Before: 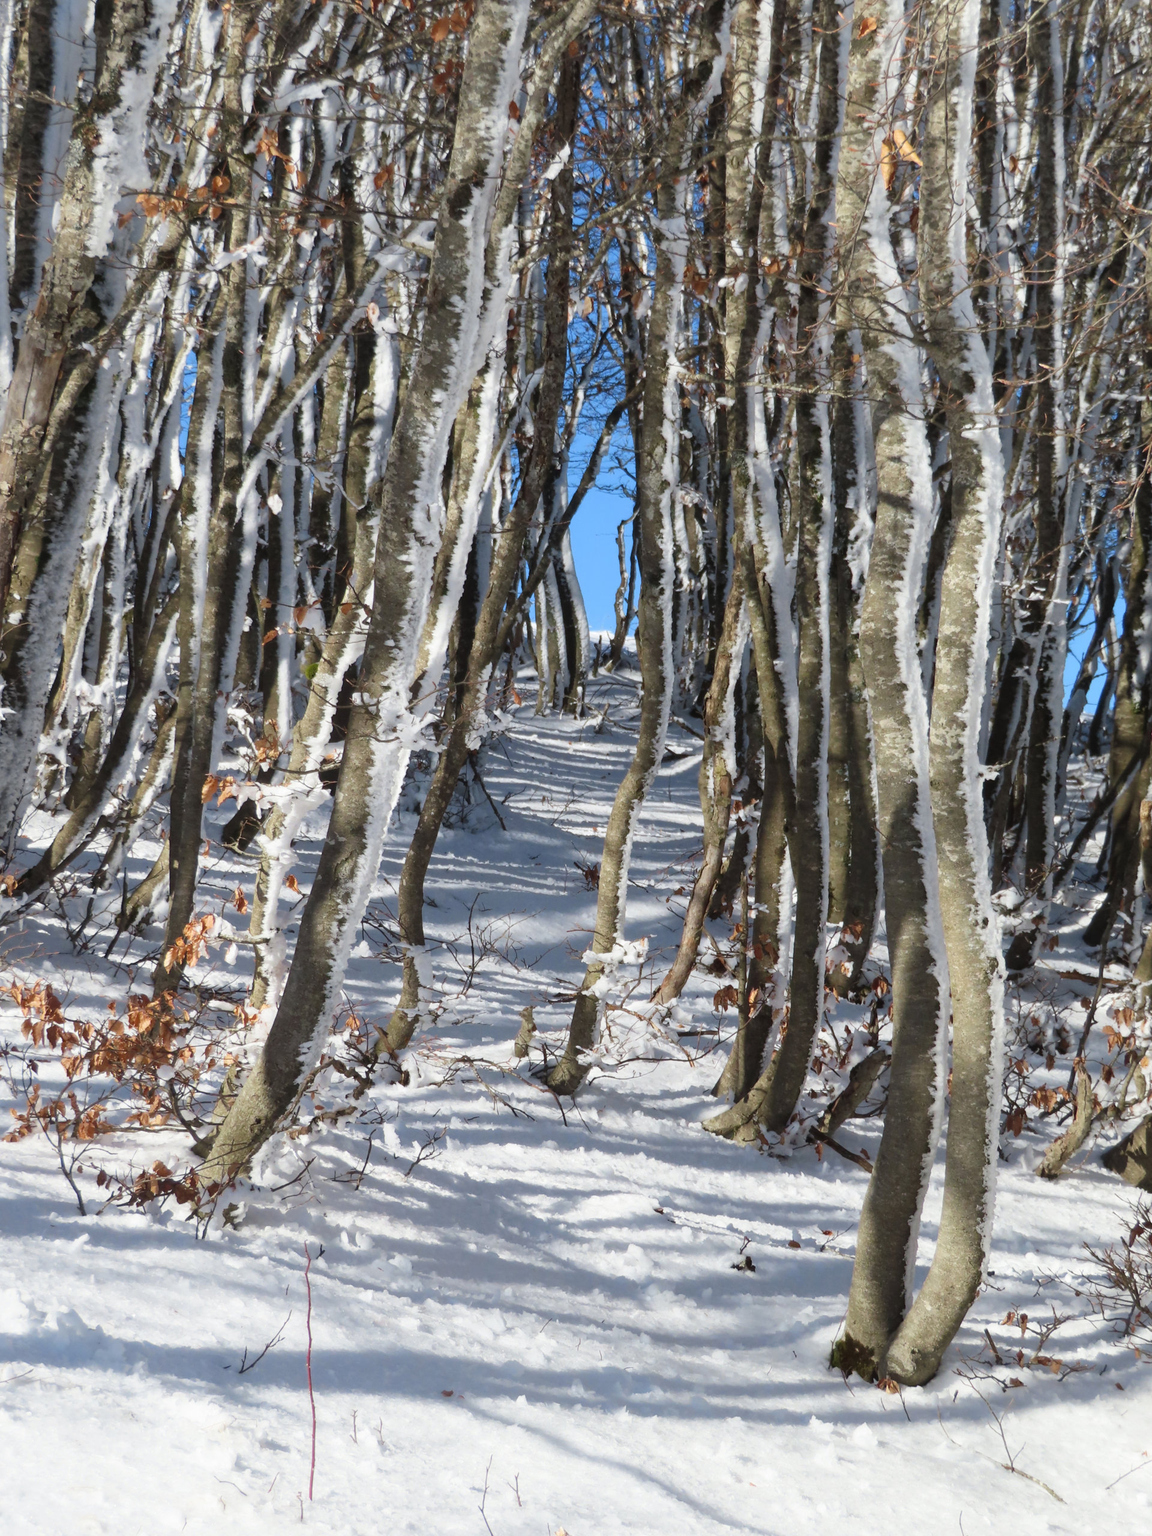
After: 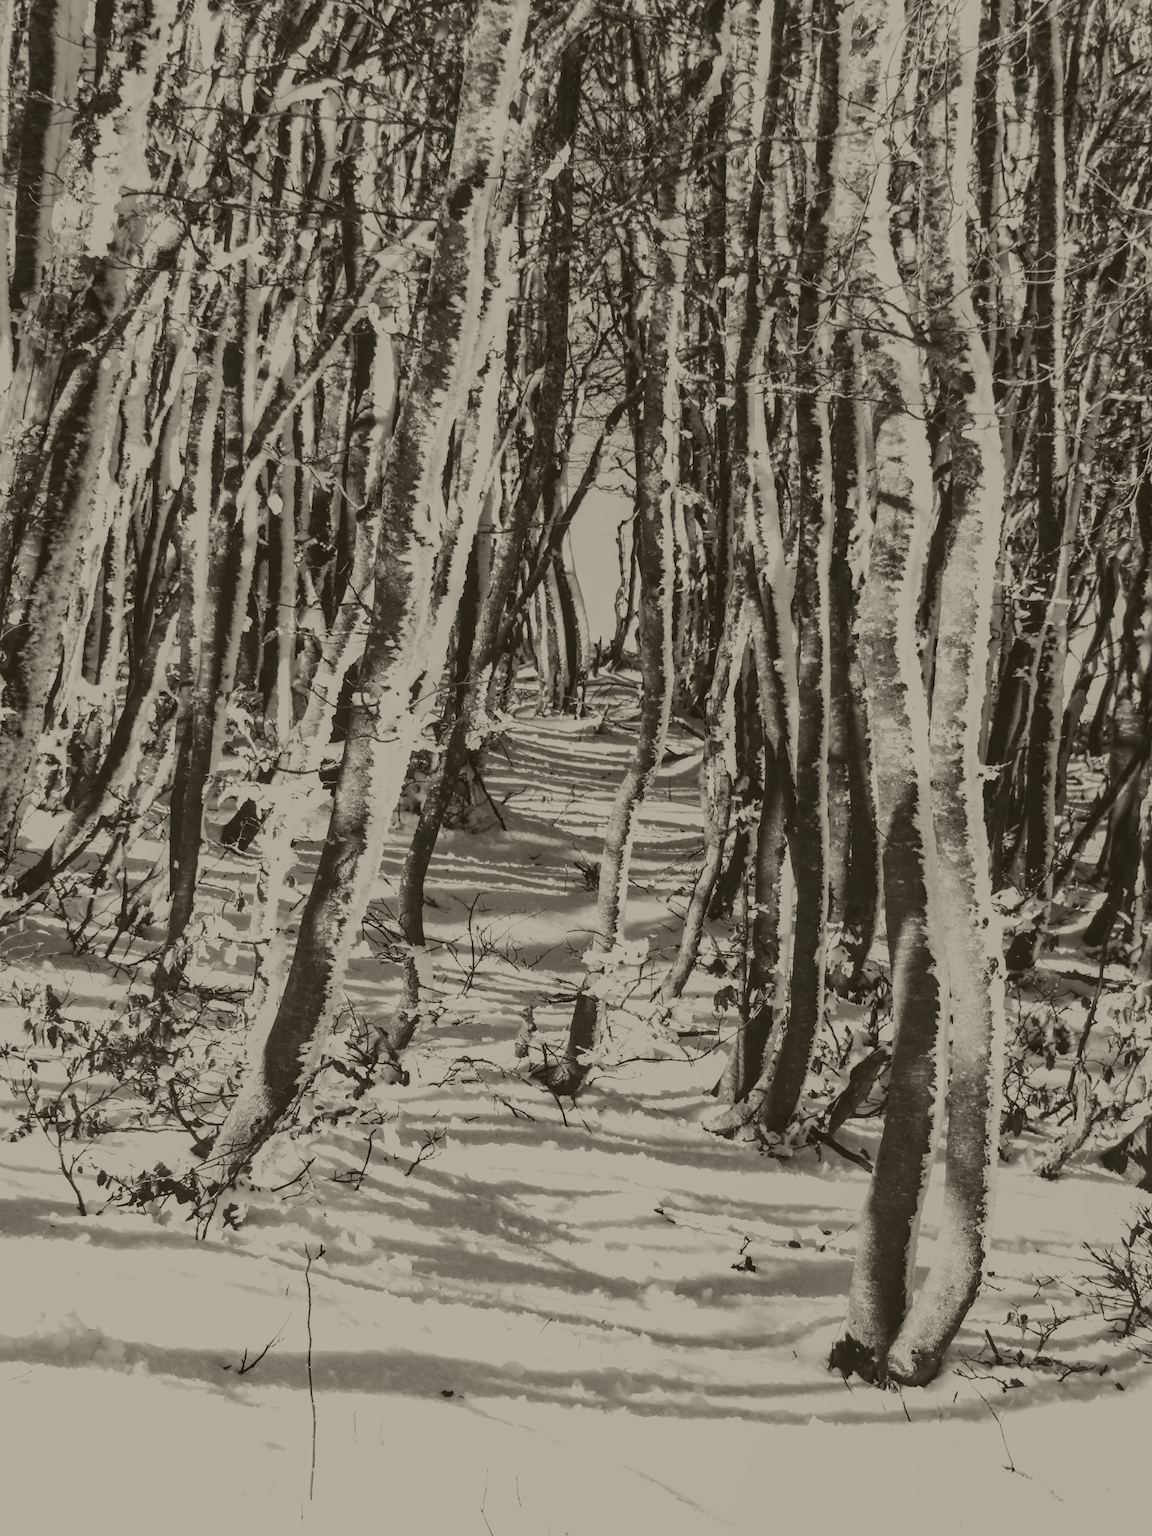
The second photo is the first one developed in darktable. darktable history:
local contrast: on, module defaults
contrast brightness saturation: contrast 0.28
shadows and highlights: low approximation 0.01, soften with gaussian
colorize: hue 41.44°, saturation 22%, source mix 60%, lightness 10.61%
tone equalizer: -8 EV -0.75 EV, -7 EV -0.7 EV, -6 EV -0.6 EV, -5 EV -0.4 EV, -3 EV 0.4 EV, -2 EV 0.6 EV, -1 EV 0.7 EV, +0 EV 0.75 EV, edges refinement/feathering 500, mask exposure compensation -1.57 EV, preserve details no
exposure: black level correction 0.005, exposure 0.286 EV, compensate highlight preservation false
